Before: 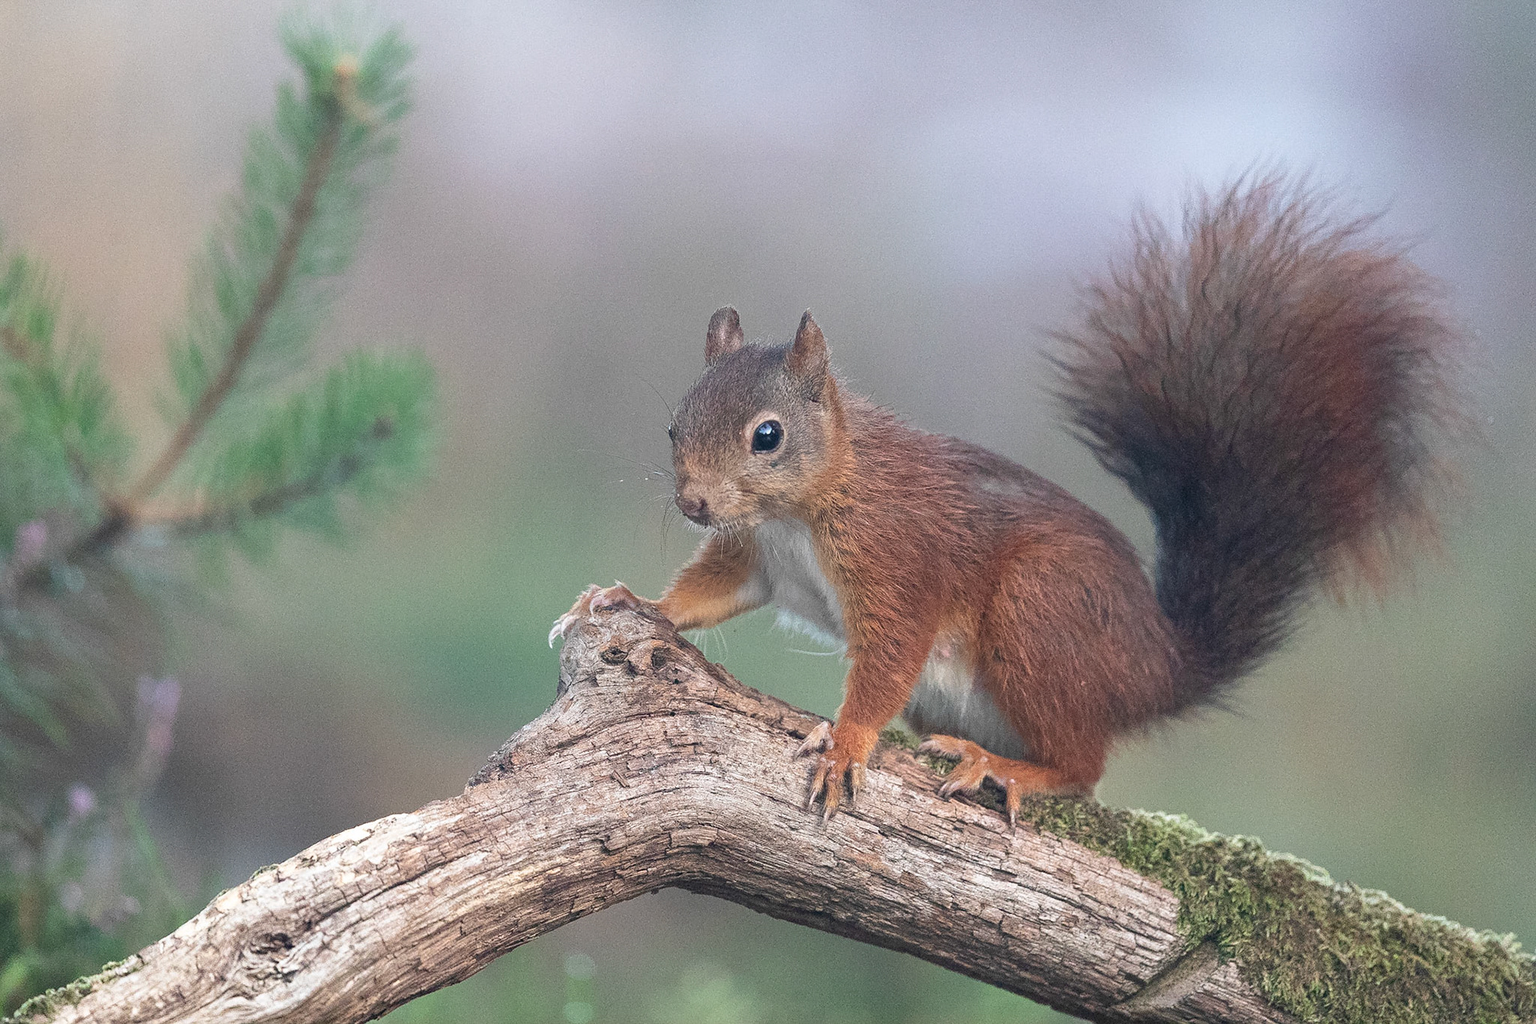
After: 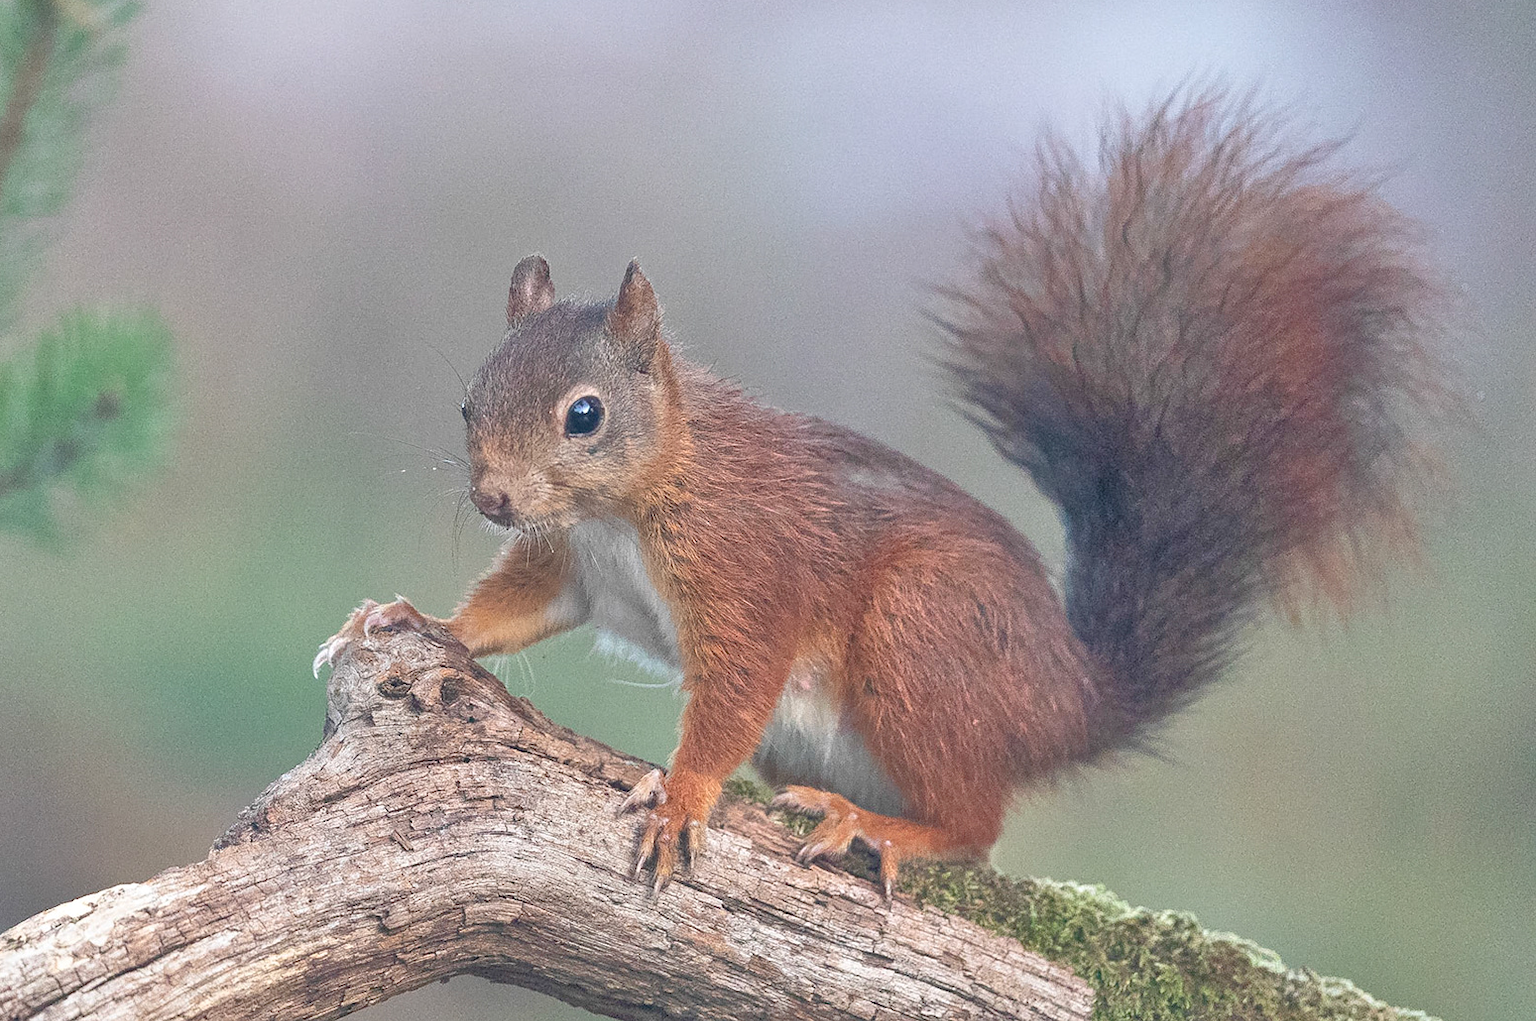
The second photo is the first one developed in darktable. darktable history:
crop: left 19.288%, top 9.888%, right 0%, bottom 9.57%
tone equalizer: -7 EV 0.14 EV, -6 EV 0.567 EV, -5 EV 1.14 EV, -4 EV 1.36 EV, -3 EV 1.14 EV, -2 EV 0.6 EV, -1 EV 0.168 EV
